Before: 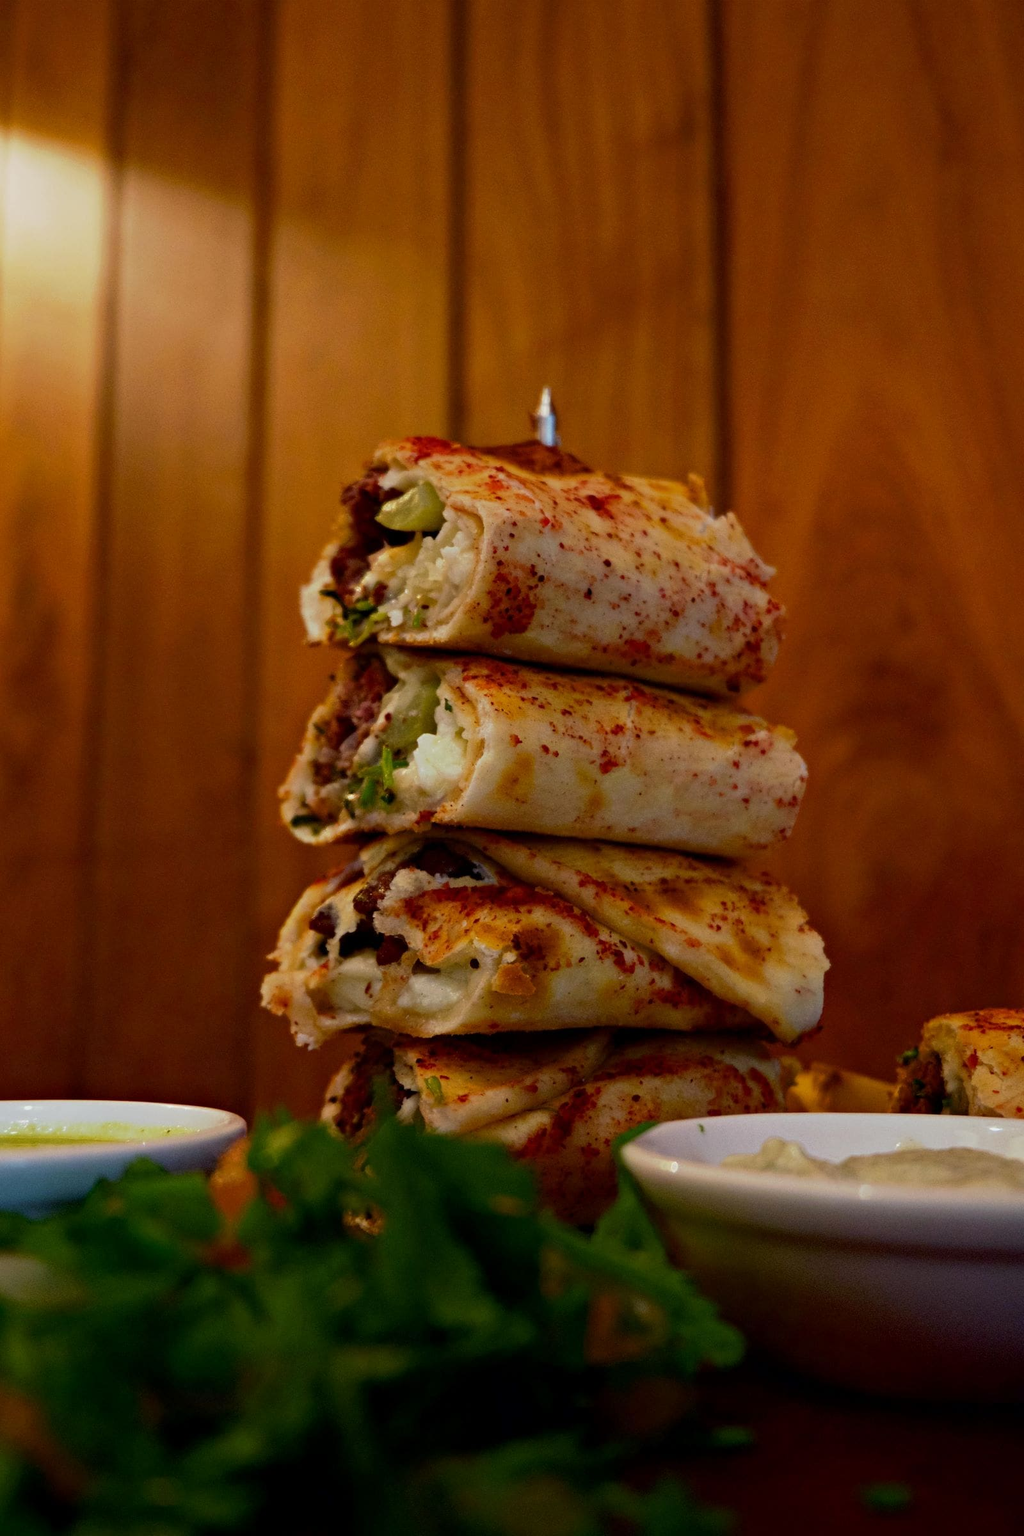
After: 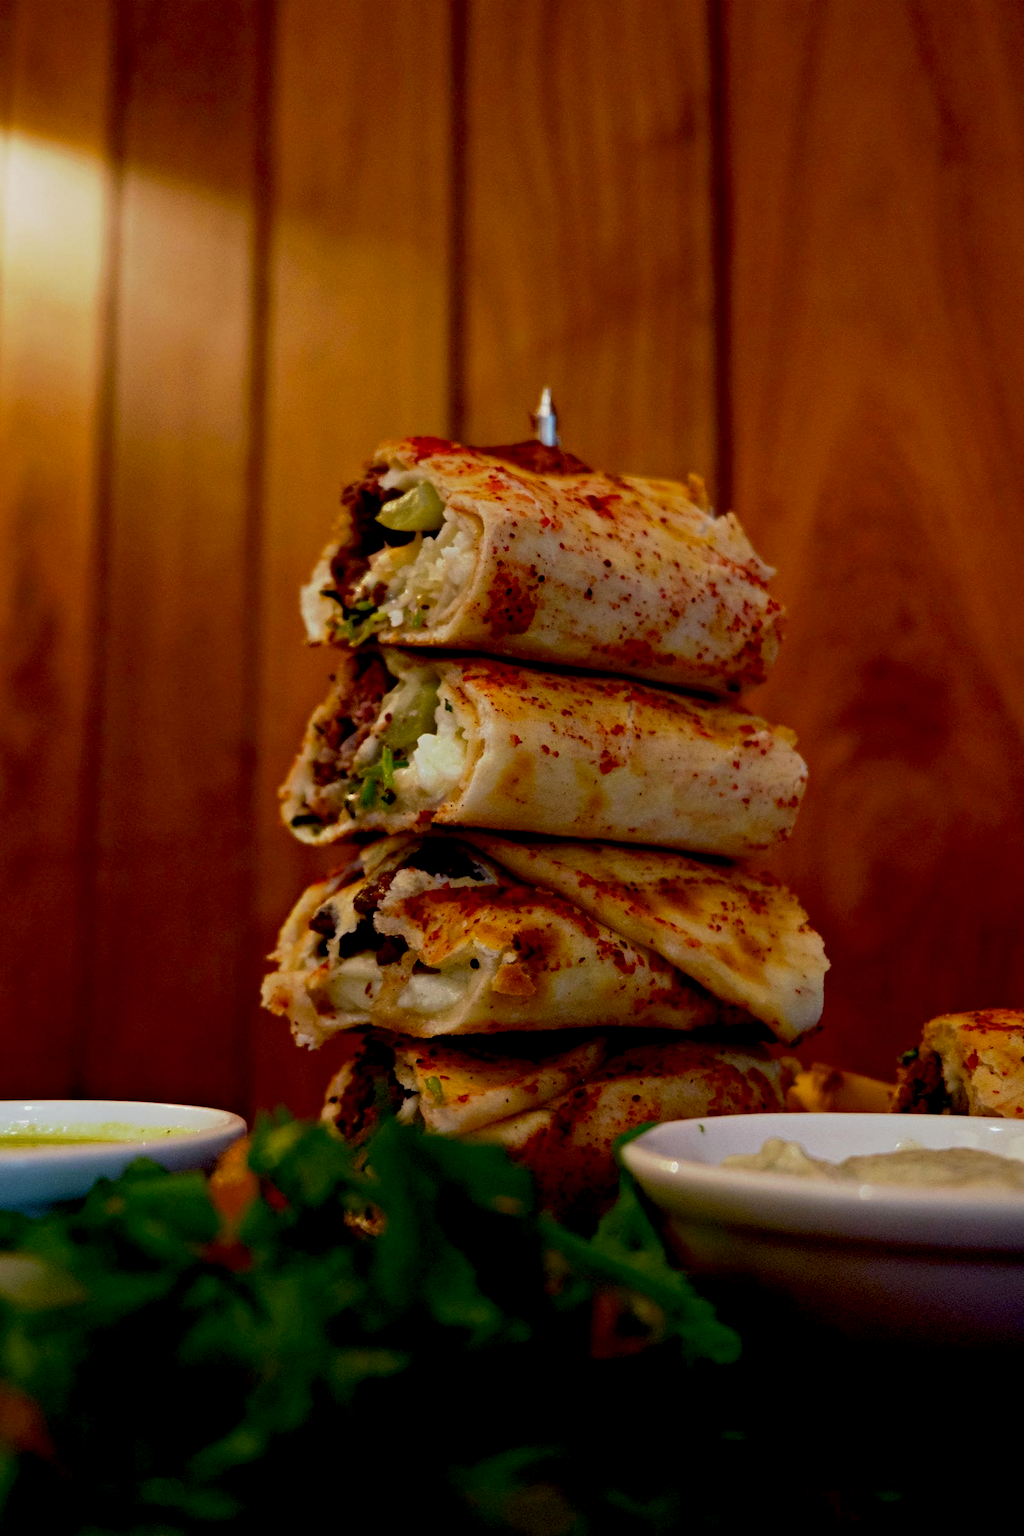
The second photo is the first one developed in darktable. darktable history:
exposure: black level correction 0.011, compensate highlight preservation false
